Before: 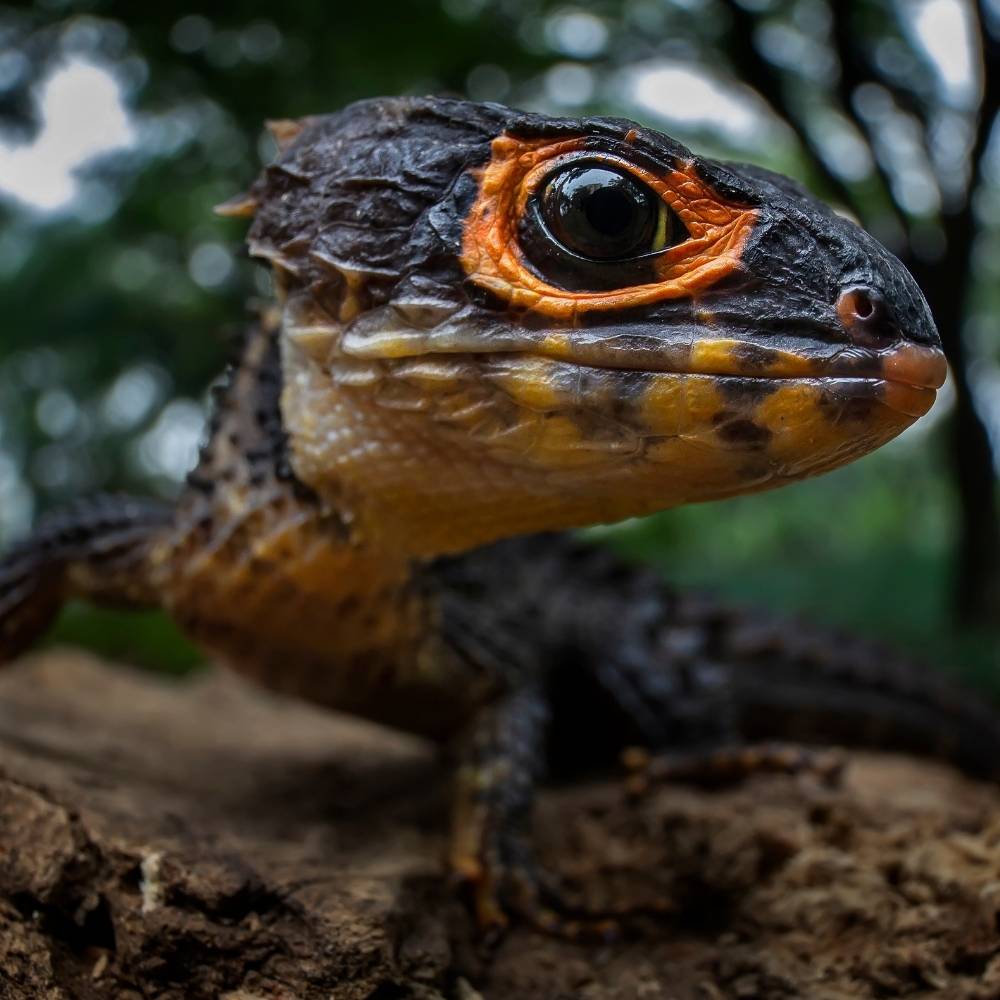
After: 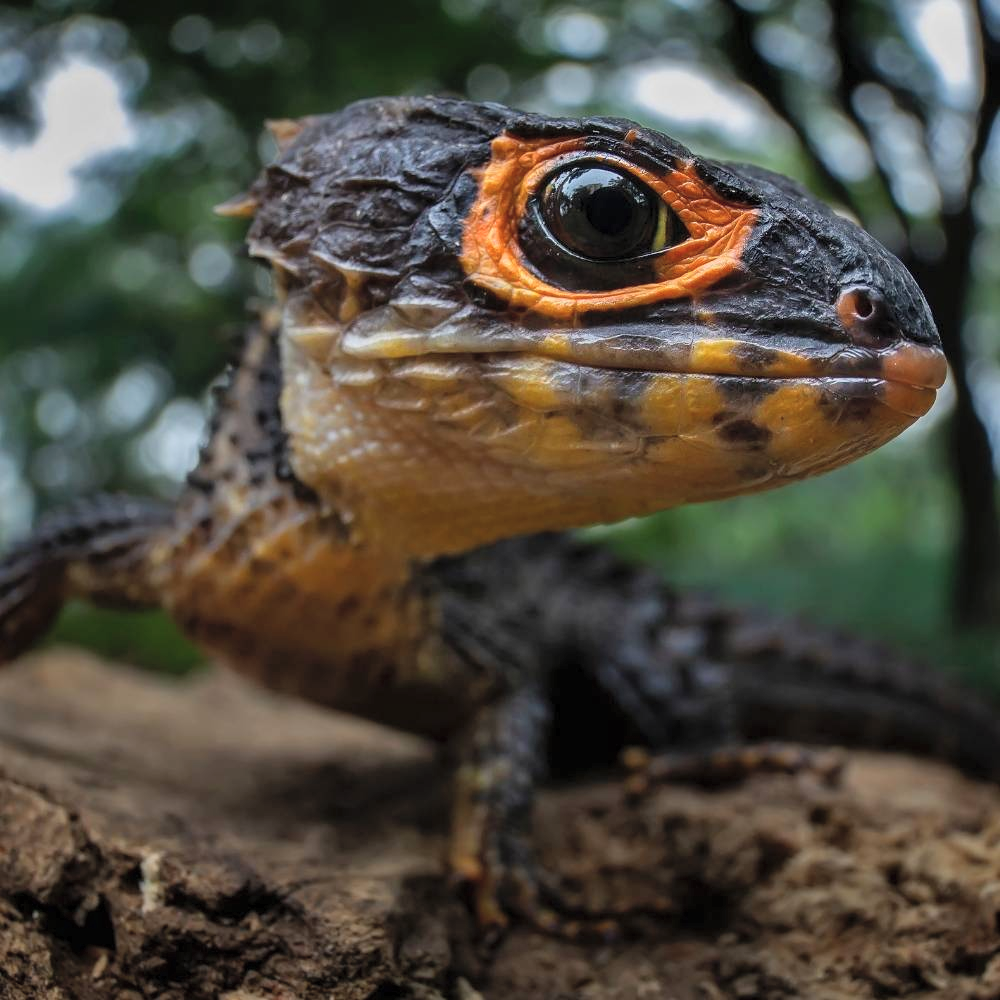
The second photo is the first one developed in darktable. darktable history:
contrast brightness saturation: brightness 0.151
